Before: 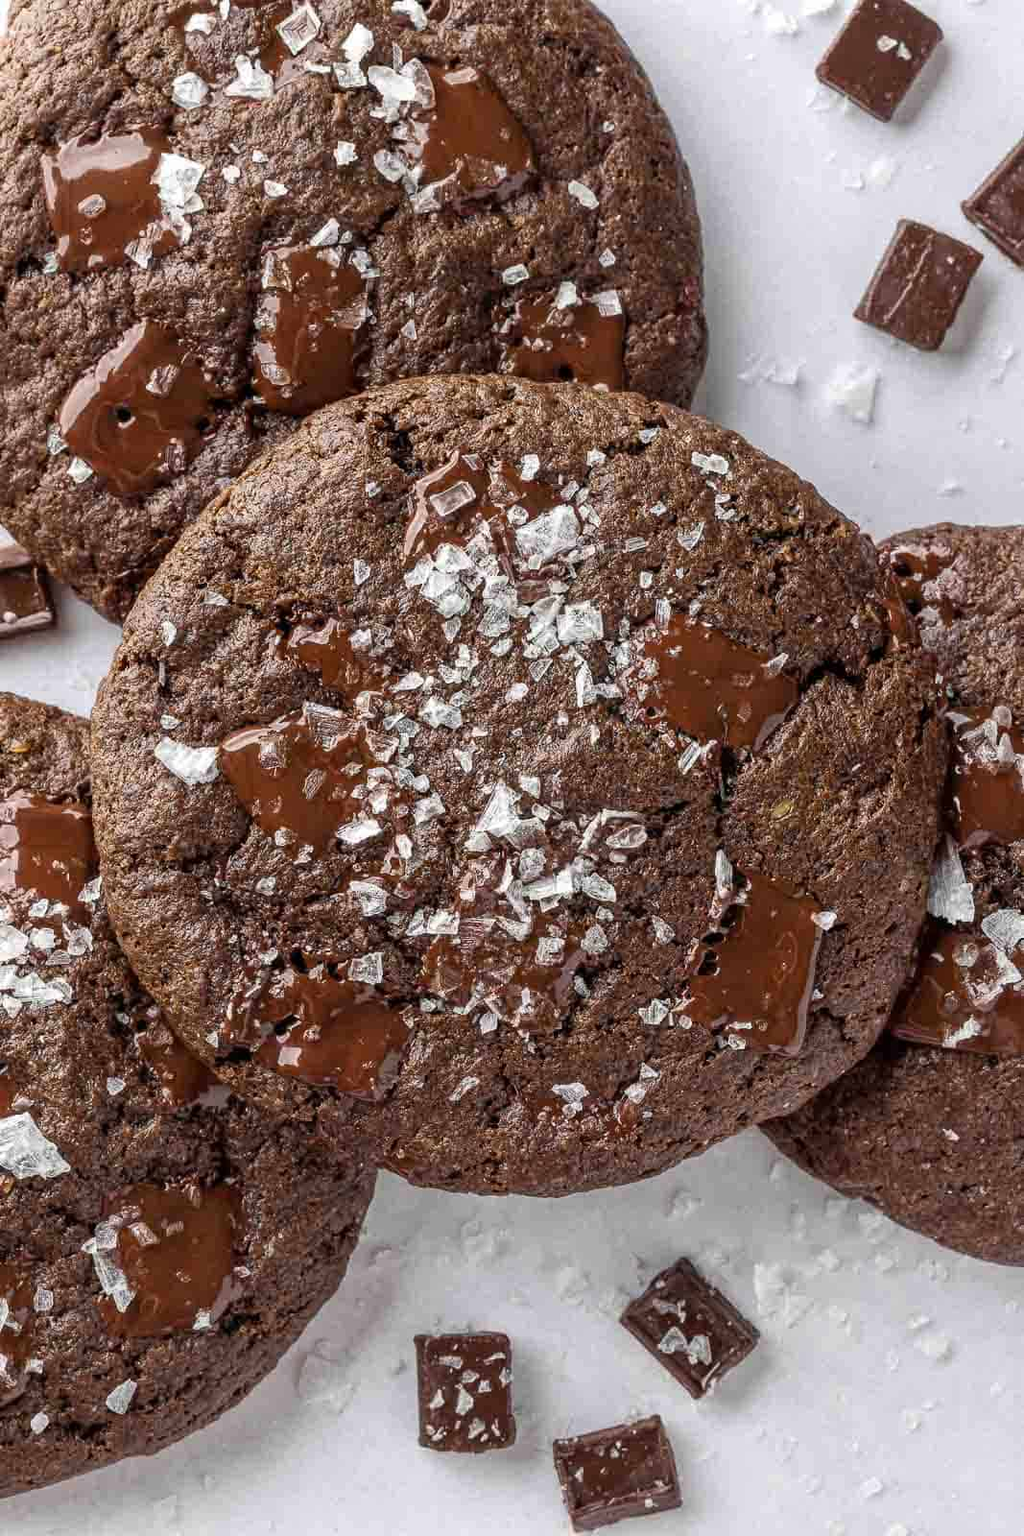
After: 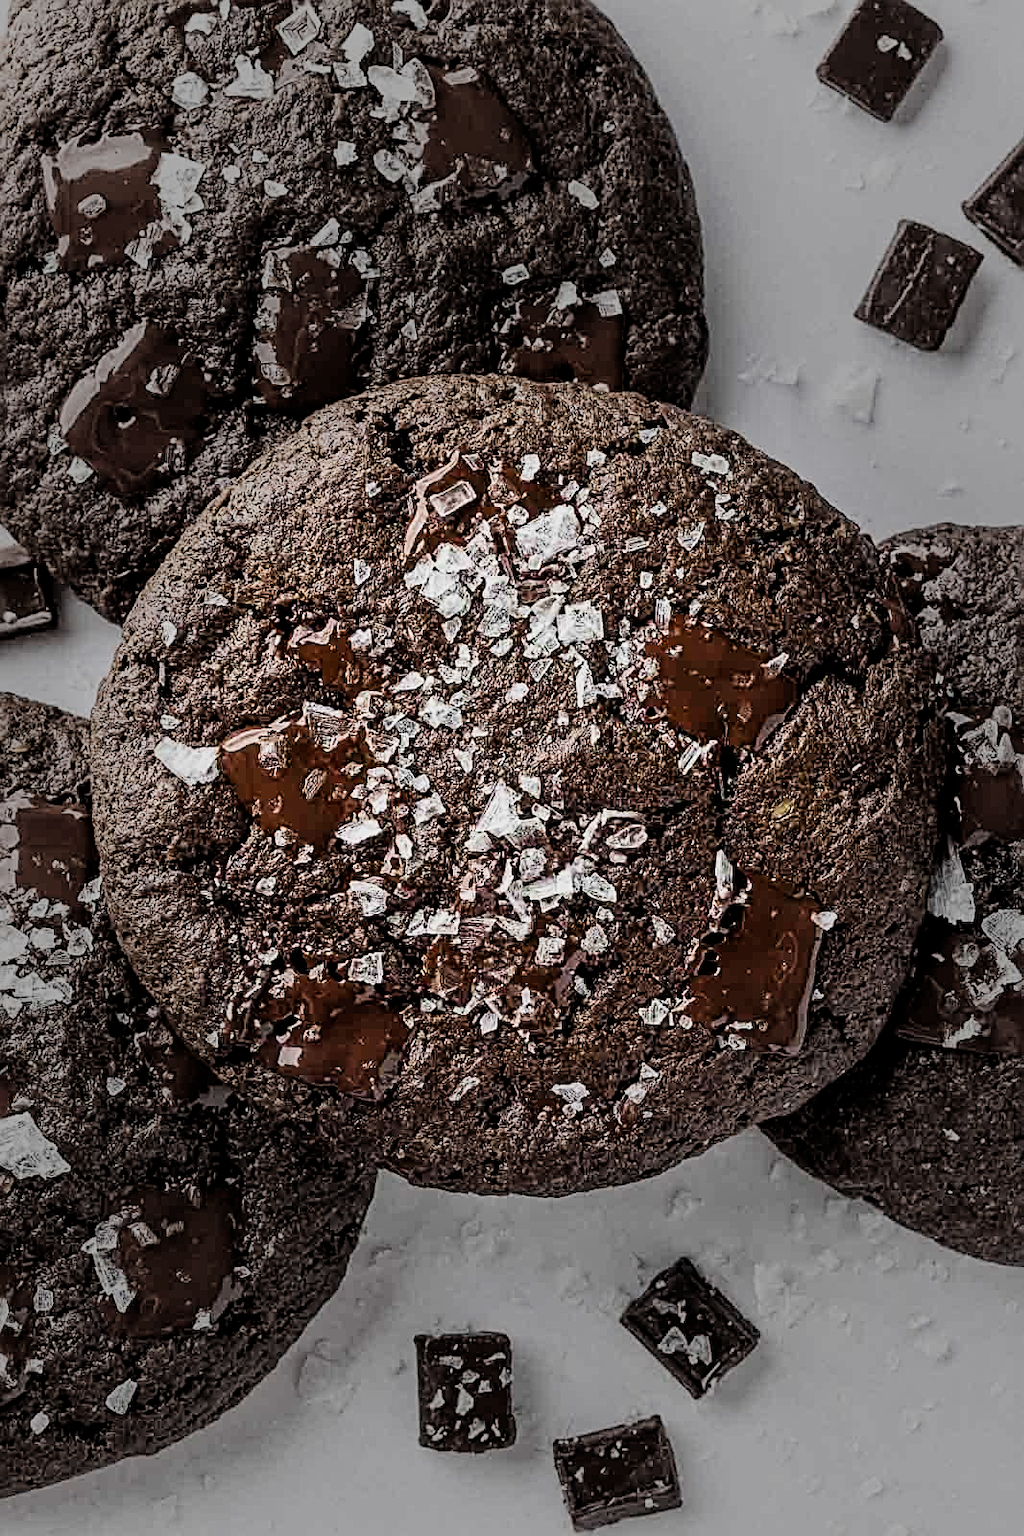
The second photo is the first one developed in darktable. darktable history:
filmic rgb: black relative exposure -5.12 EV, white relative exposure 3.99 EV, threshold 2.99 EV, hardness 2.9, contrast 1.401, highlights saturation mix -29.76%, enable highlight reconstruction true
sharpen: radius 2.543, amount 0.65
vignetting: fall-off start 31.84%, fall-off radius 33.9%, dithering 16-bit output
